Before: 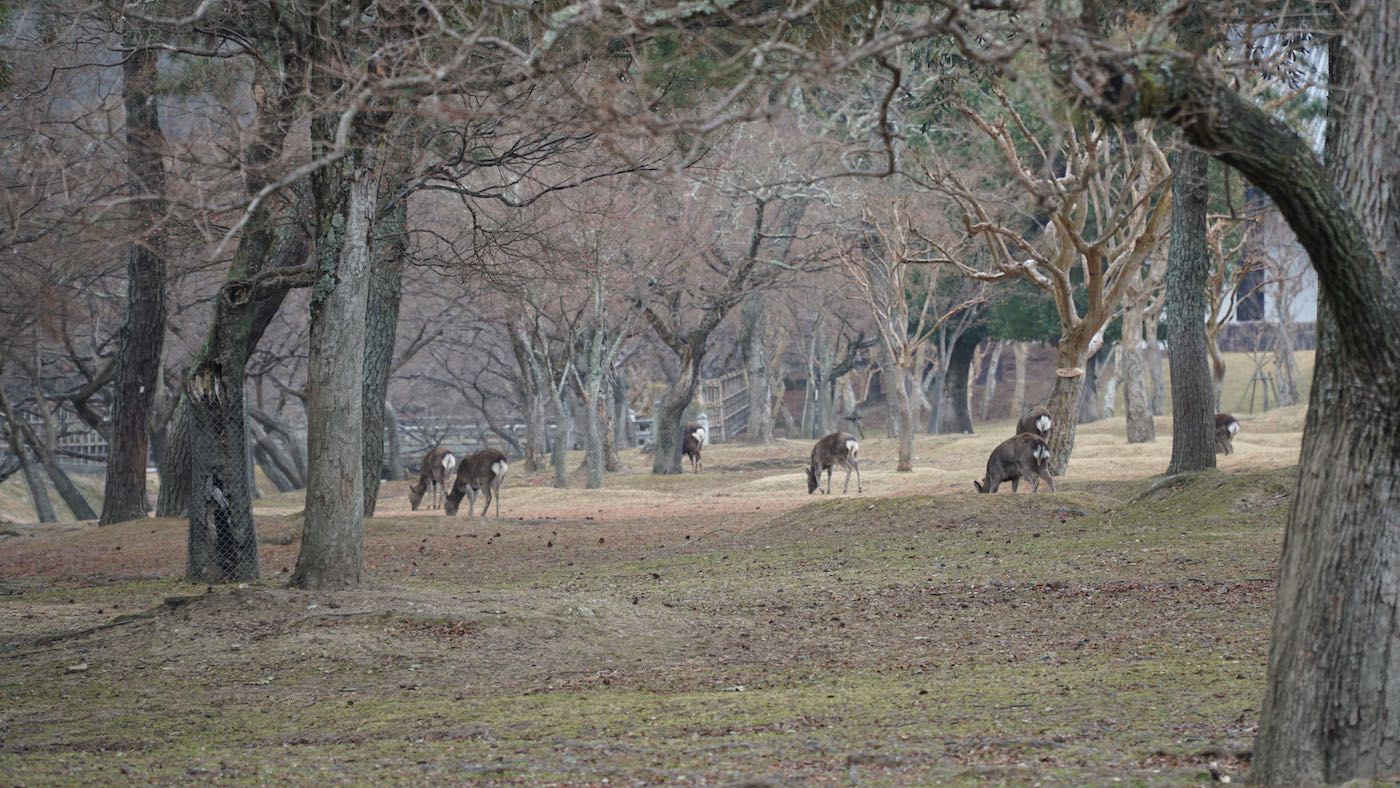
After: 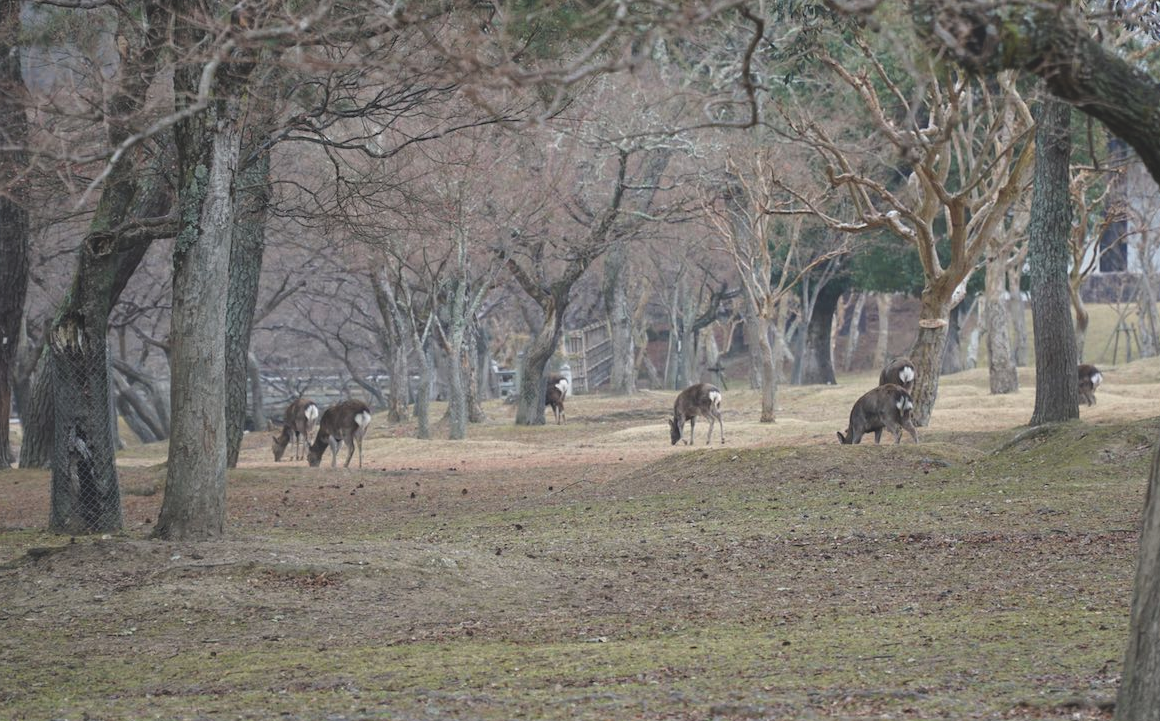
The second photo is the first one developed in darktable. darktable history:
crop: left 9.807%, top 6.259%, right 7.334%, bottom 2.177%
exposure: black level correction -0.015, compensate highlight preservation false
